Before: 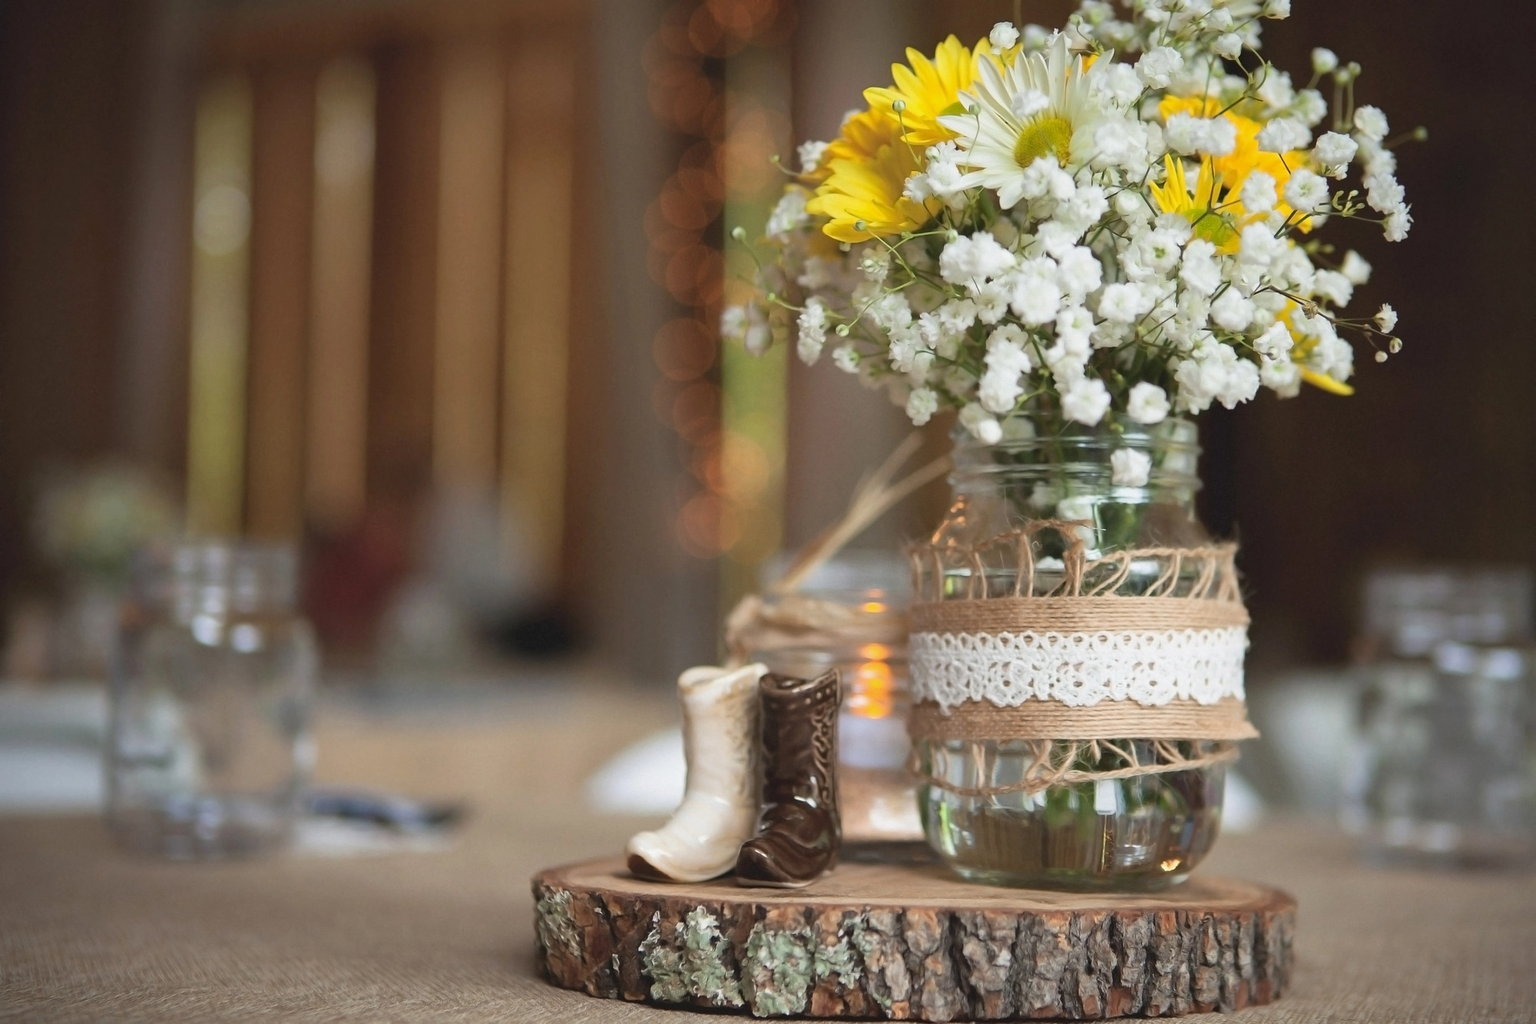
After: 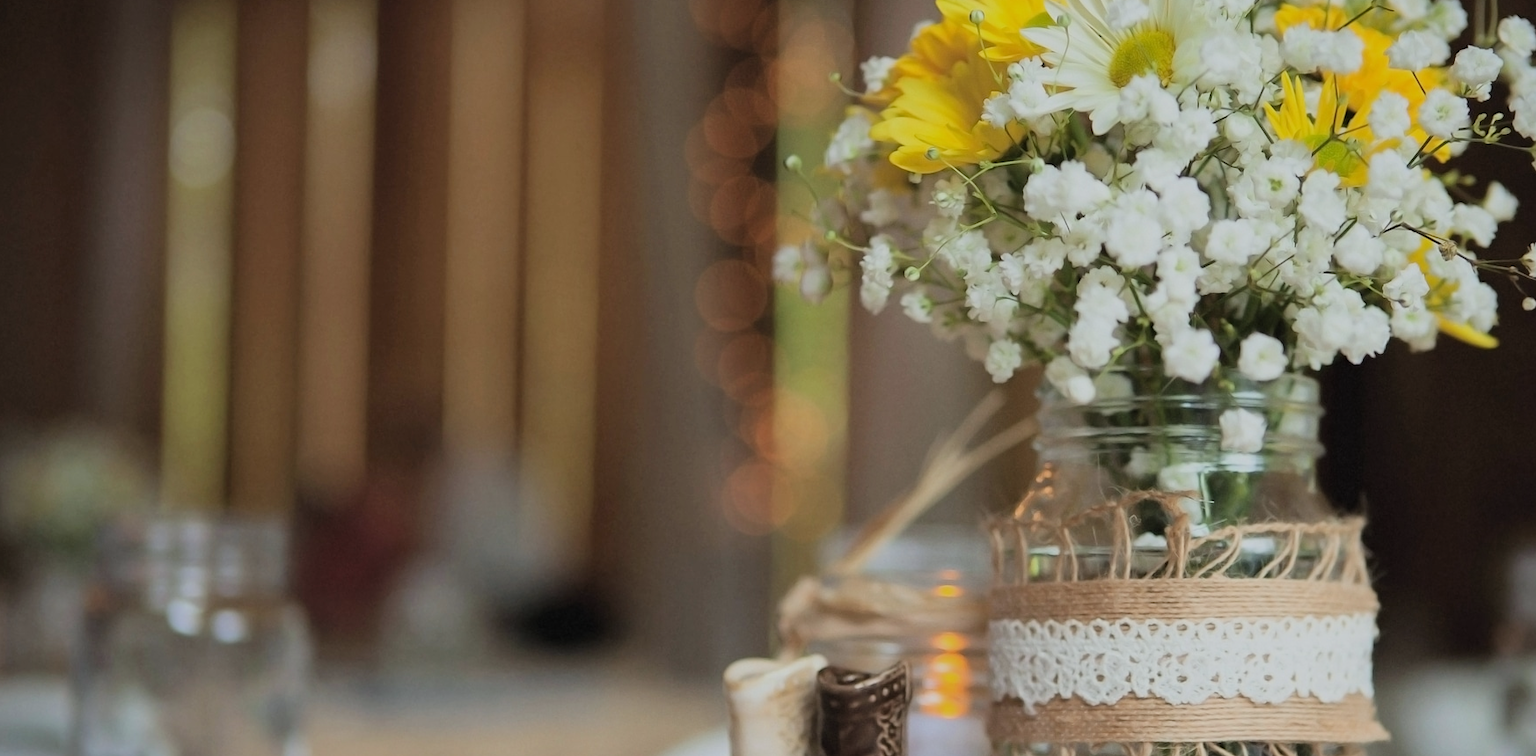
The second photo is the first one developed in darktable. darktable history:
filmic rgb: black relative exposure -7.65 EV, white relative exposure 4.56 EV, hardness 3.61, color science v6 (2022)
crop: left 3.015%, top 8.969%, right 9.647%, bottom 26.457%
white balance: red 0.978, blue 0.999
